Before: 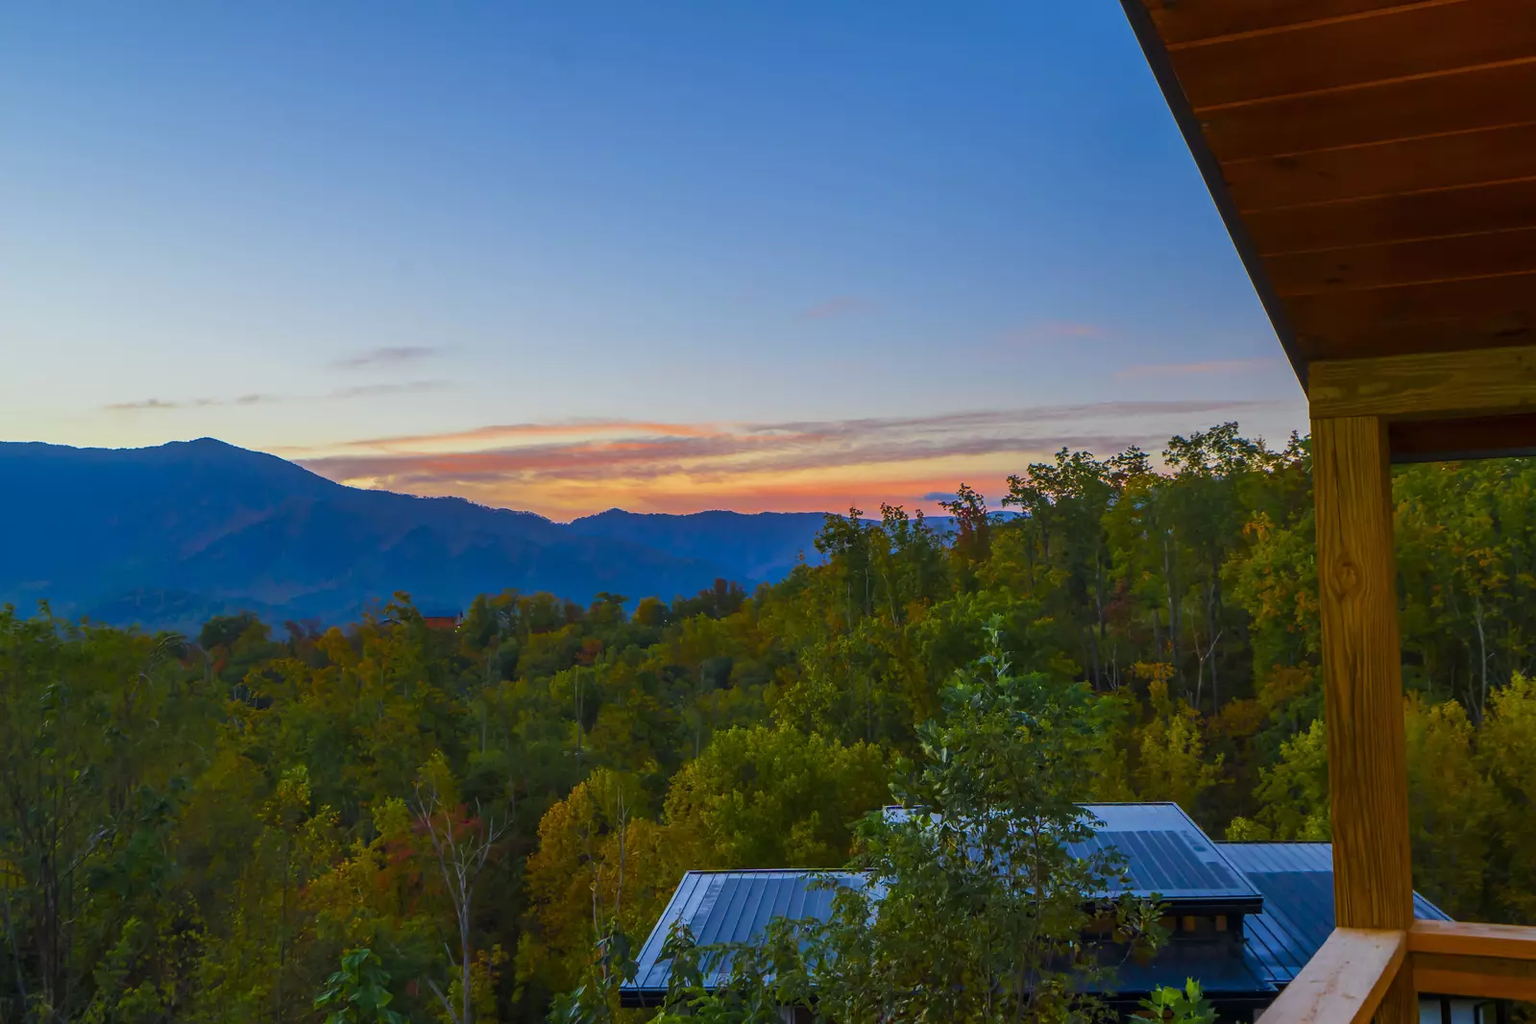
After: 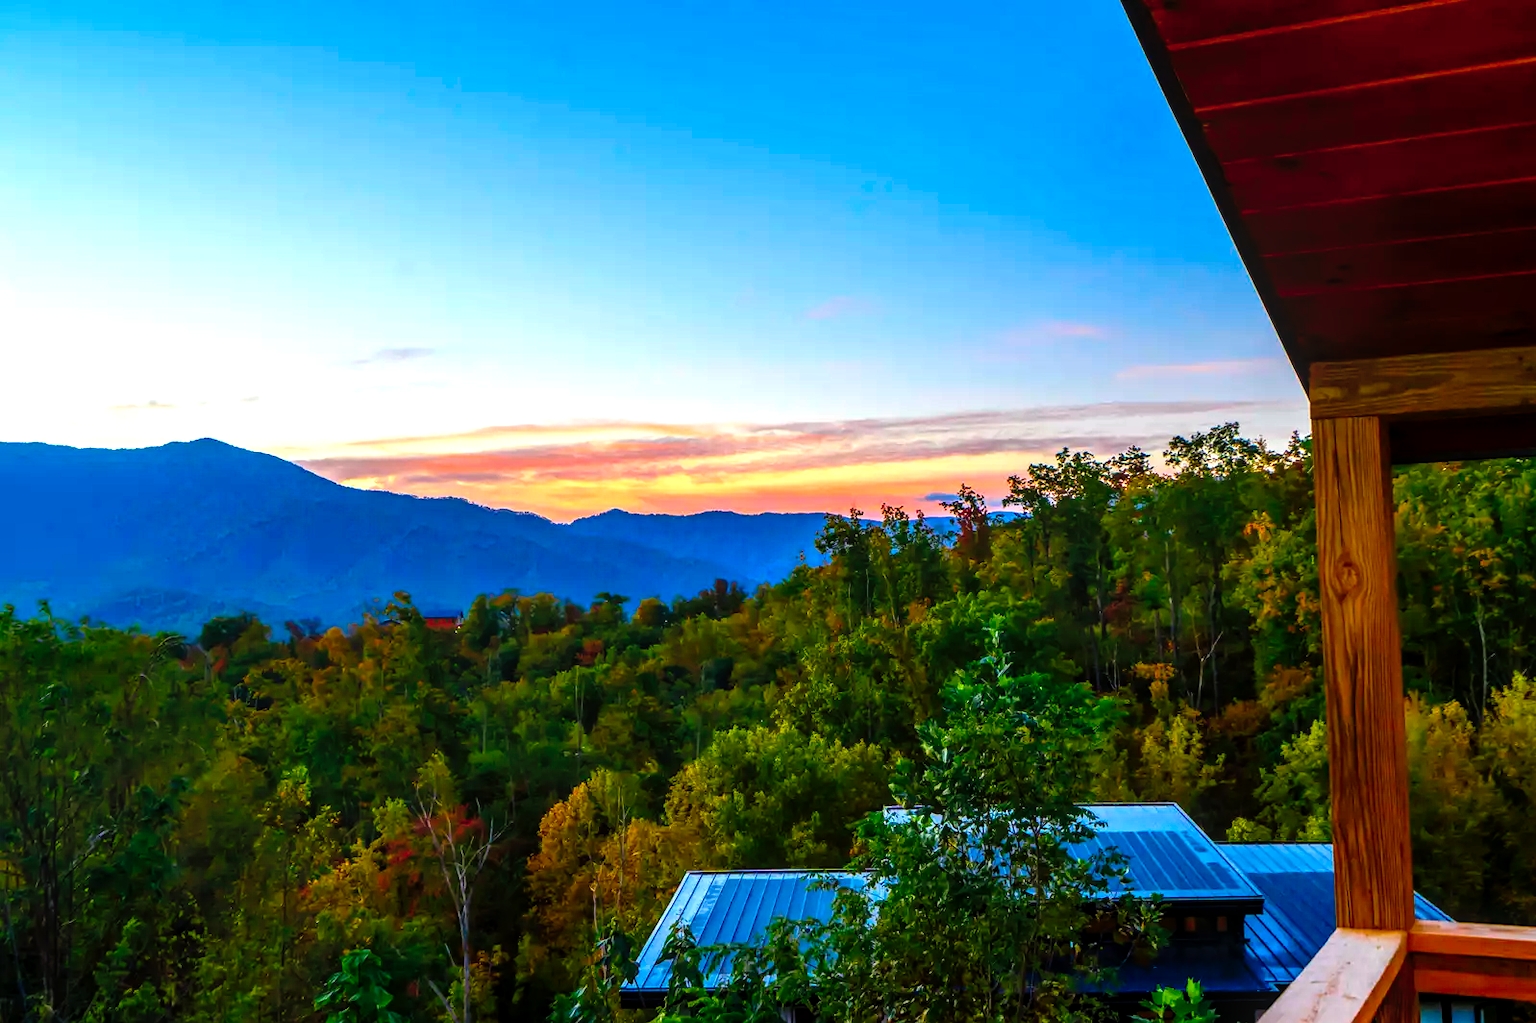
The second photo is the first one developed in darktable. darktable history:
tone curve: curves: ch0 [(0, 0) (0.003, 0.003) (0.011, 0.003) (0.025, 0.007) (0.044, 0.014) (0.069, 0.02) (0.1, 0.03) (0.136, 0.054) (0.177, 0.099) (0.224, 0.156) (0.277, 0.227) (0.335, 0.302) (0.399, 0.375) (0.468, 0.456) (0.543, 0.54) (0.623, 0.625) (0.709, 0.717) (0.801, 0.807) (0.898, 0.895) (1, 1)], preserve colors none
levels: levels [0, 0.374, 0.749]
local contrast: on, module defaults
